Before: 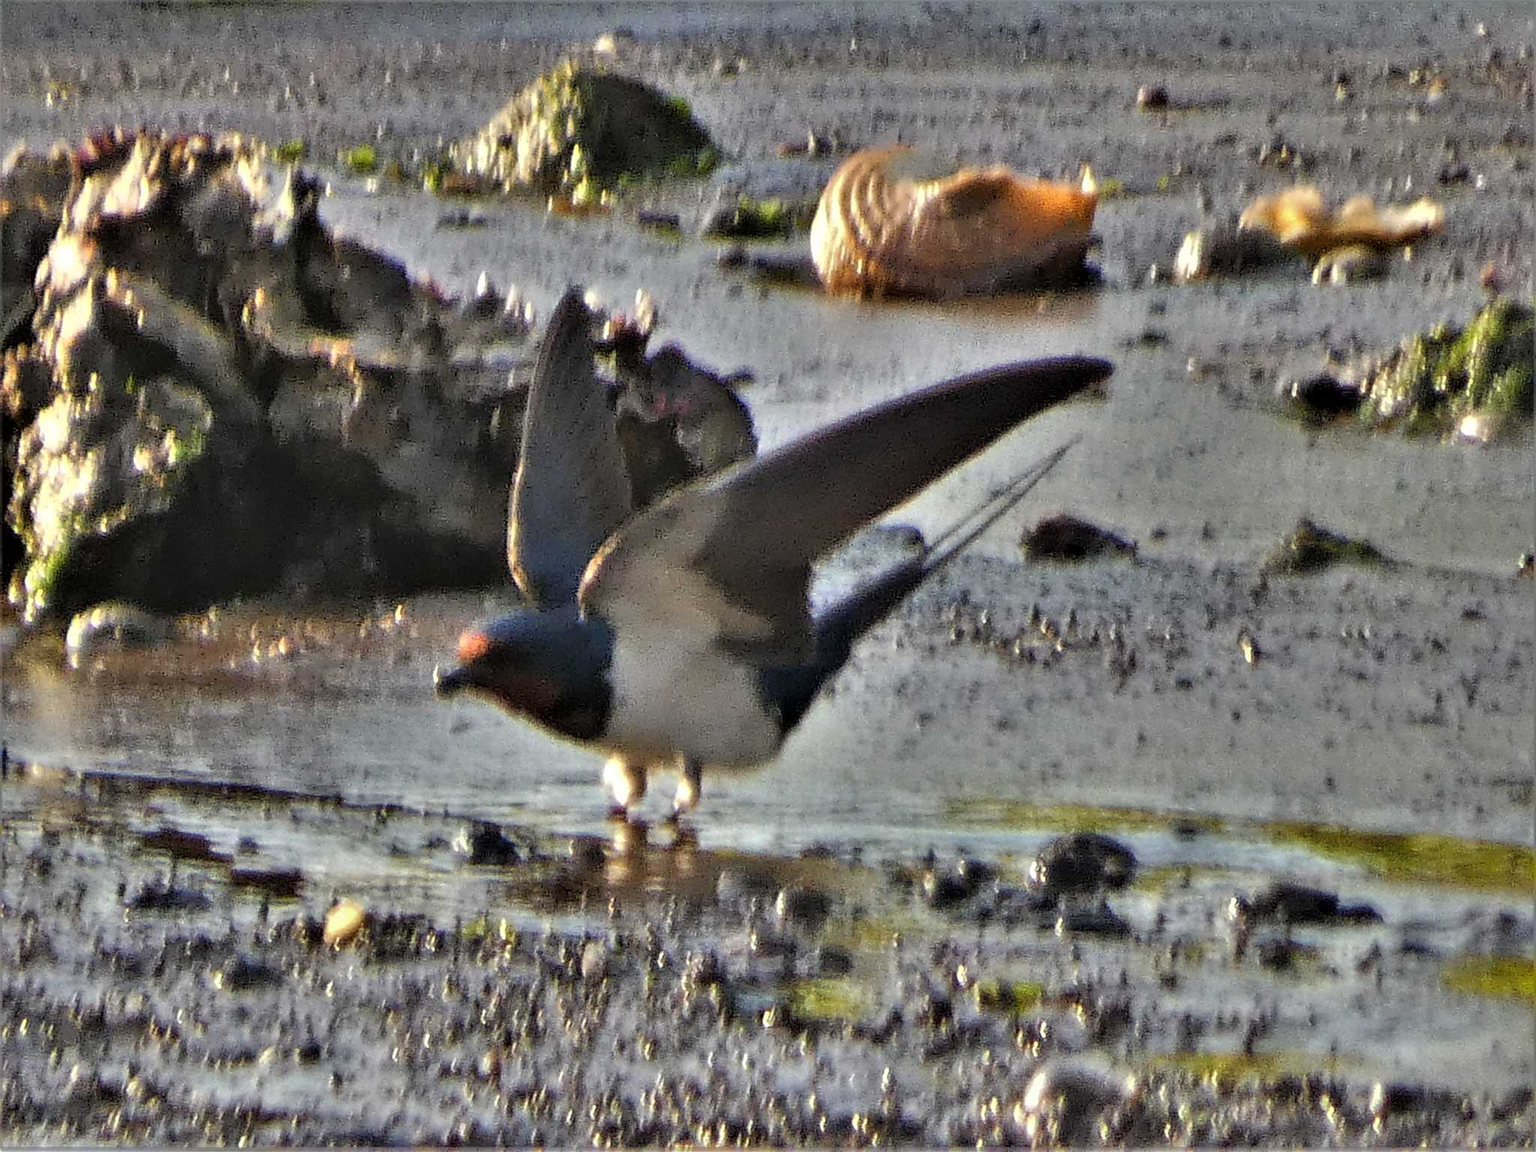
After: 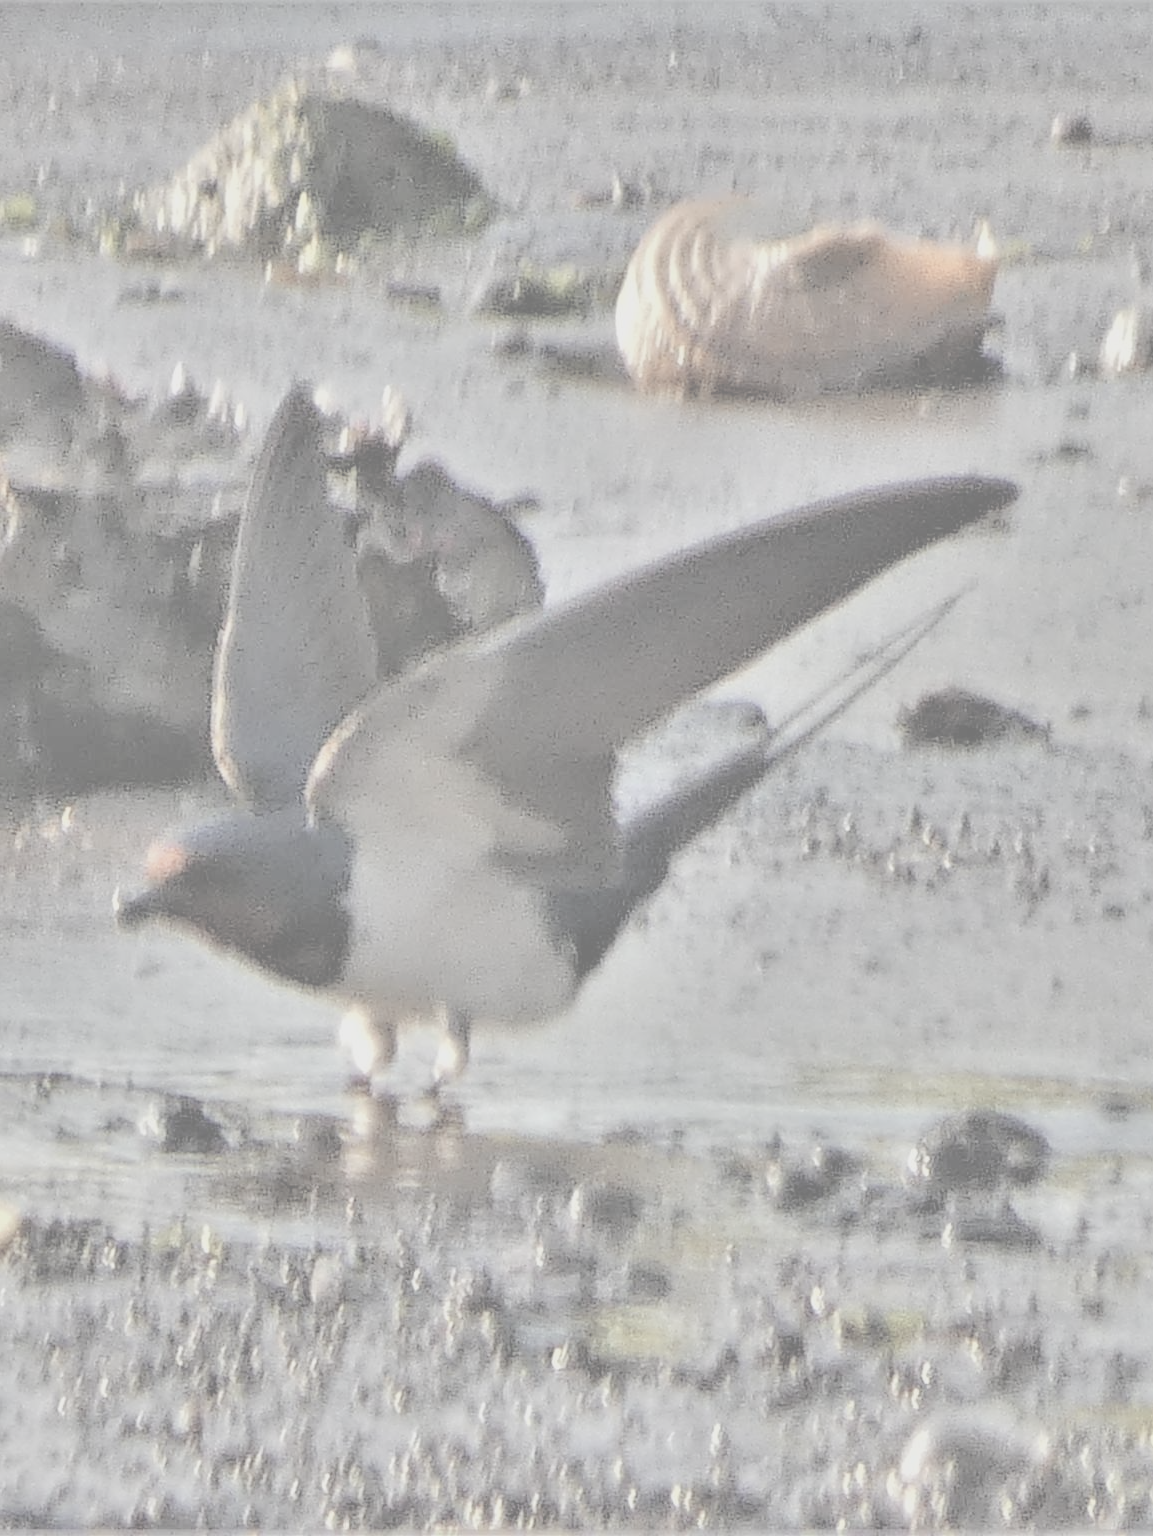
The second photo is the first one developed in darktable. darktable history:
exposure: exposure -0.004 EV, compensate highlight preservation false
contrast brightness saturation: contrast -0.34, brightness 0.743, saturation -0.775
crop and rotate: left 22.711%, right 20.966%
